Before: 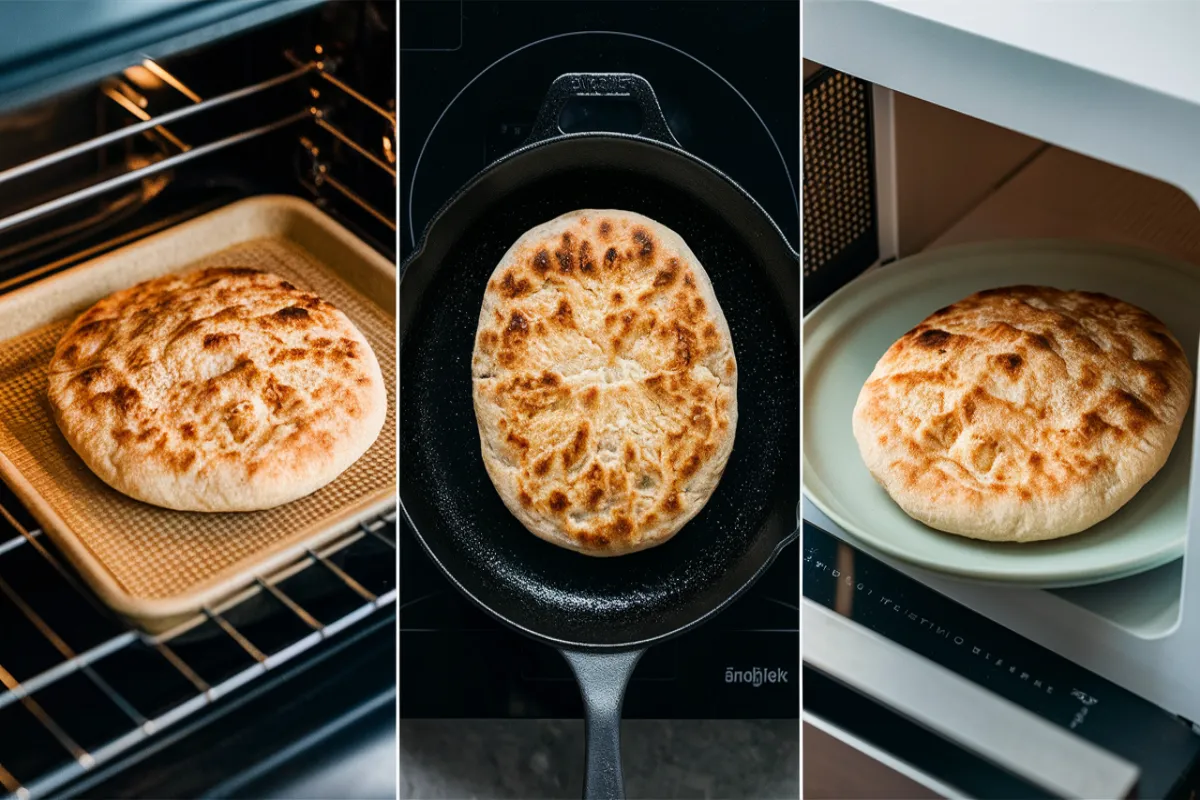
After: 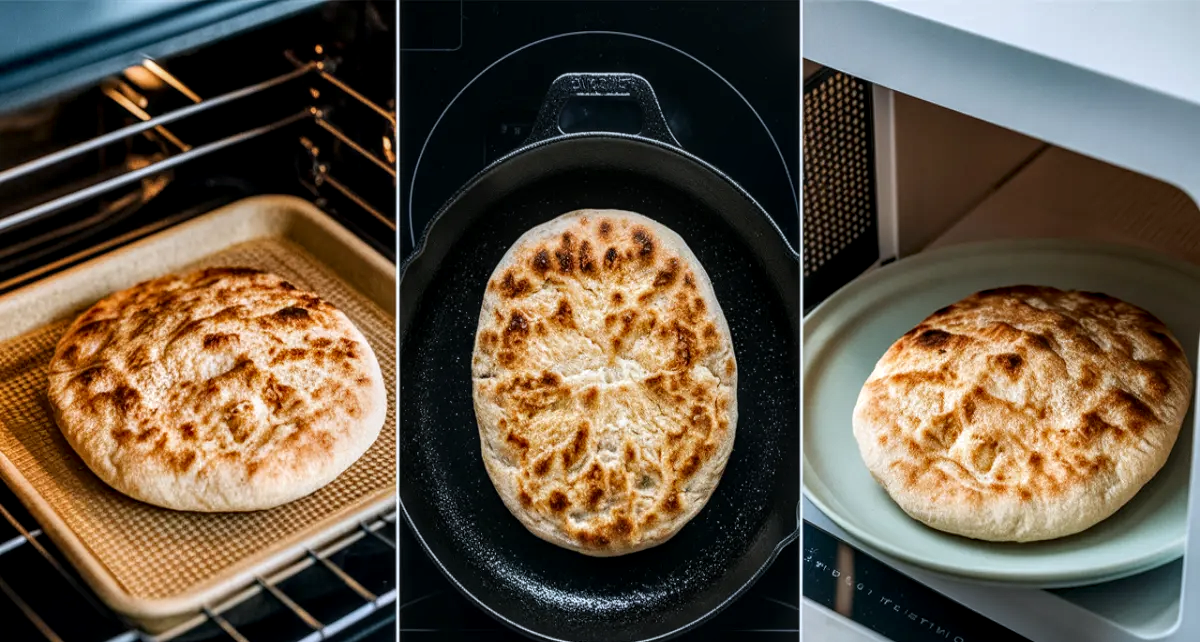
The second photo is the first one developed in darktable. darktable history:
crop: bottom 19.644%
local contrast: detail 142%
white balance: red 0.967, blue 1.049
